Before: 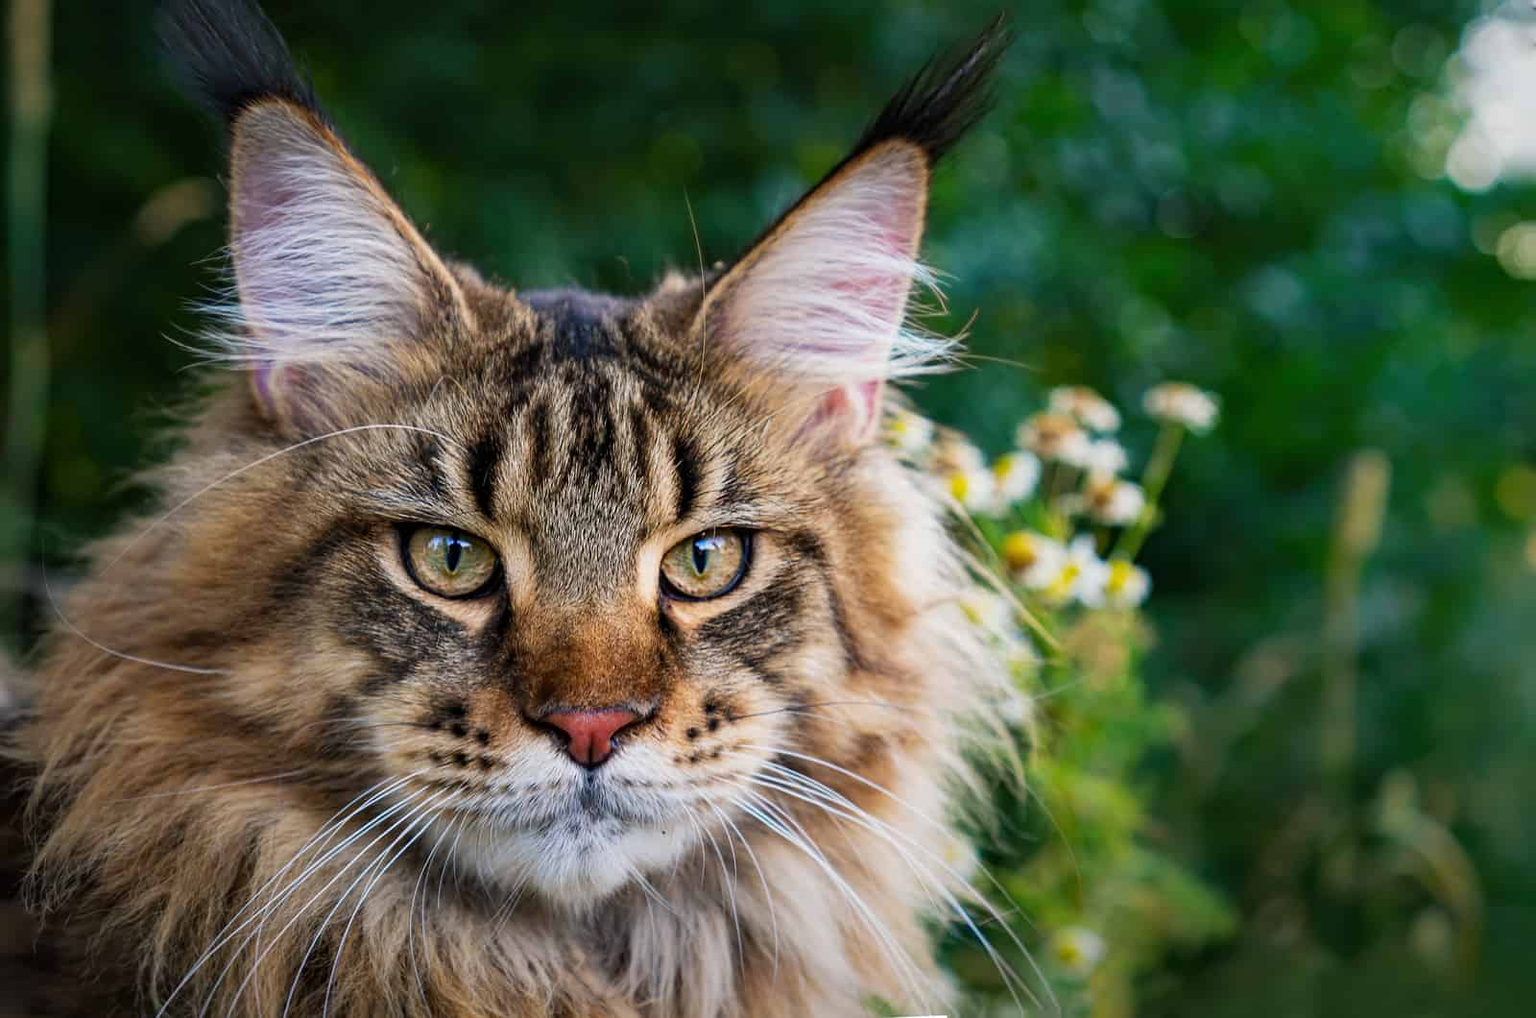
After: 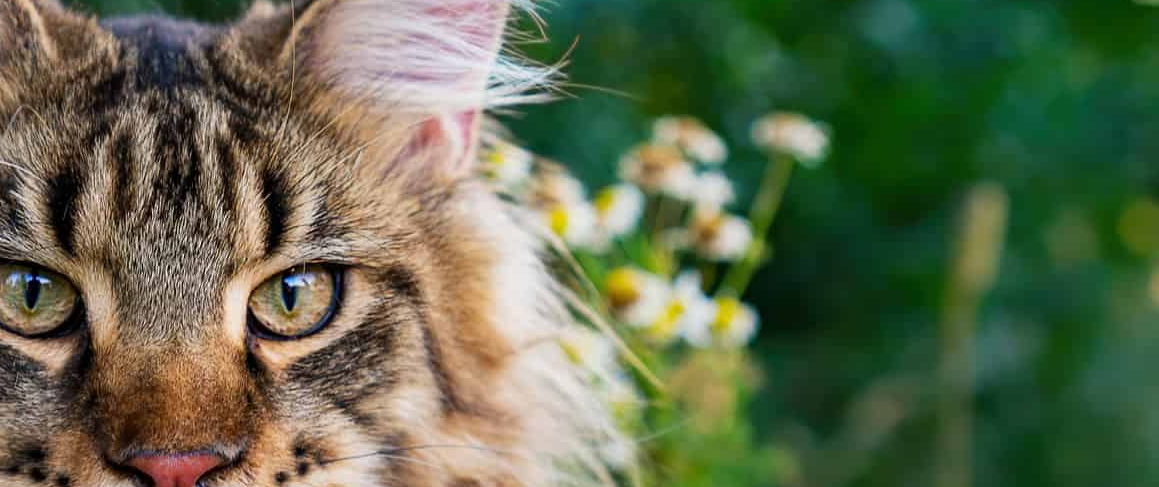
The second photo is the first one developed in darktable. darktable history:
crop and rotate: left 27.521%, top 27.011%, bottom 26.961%
